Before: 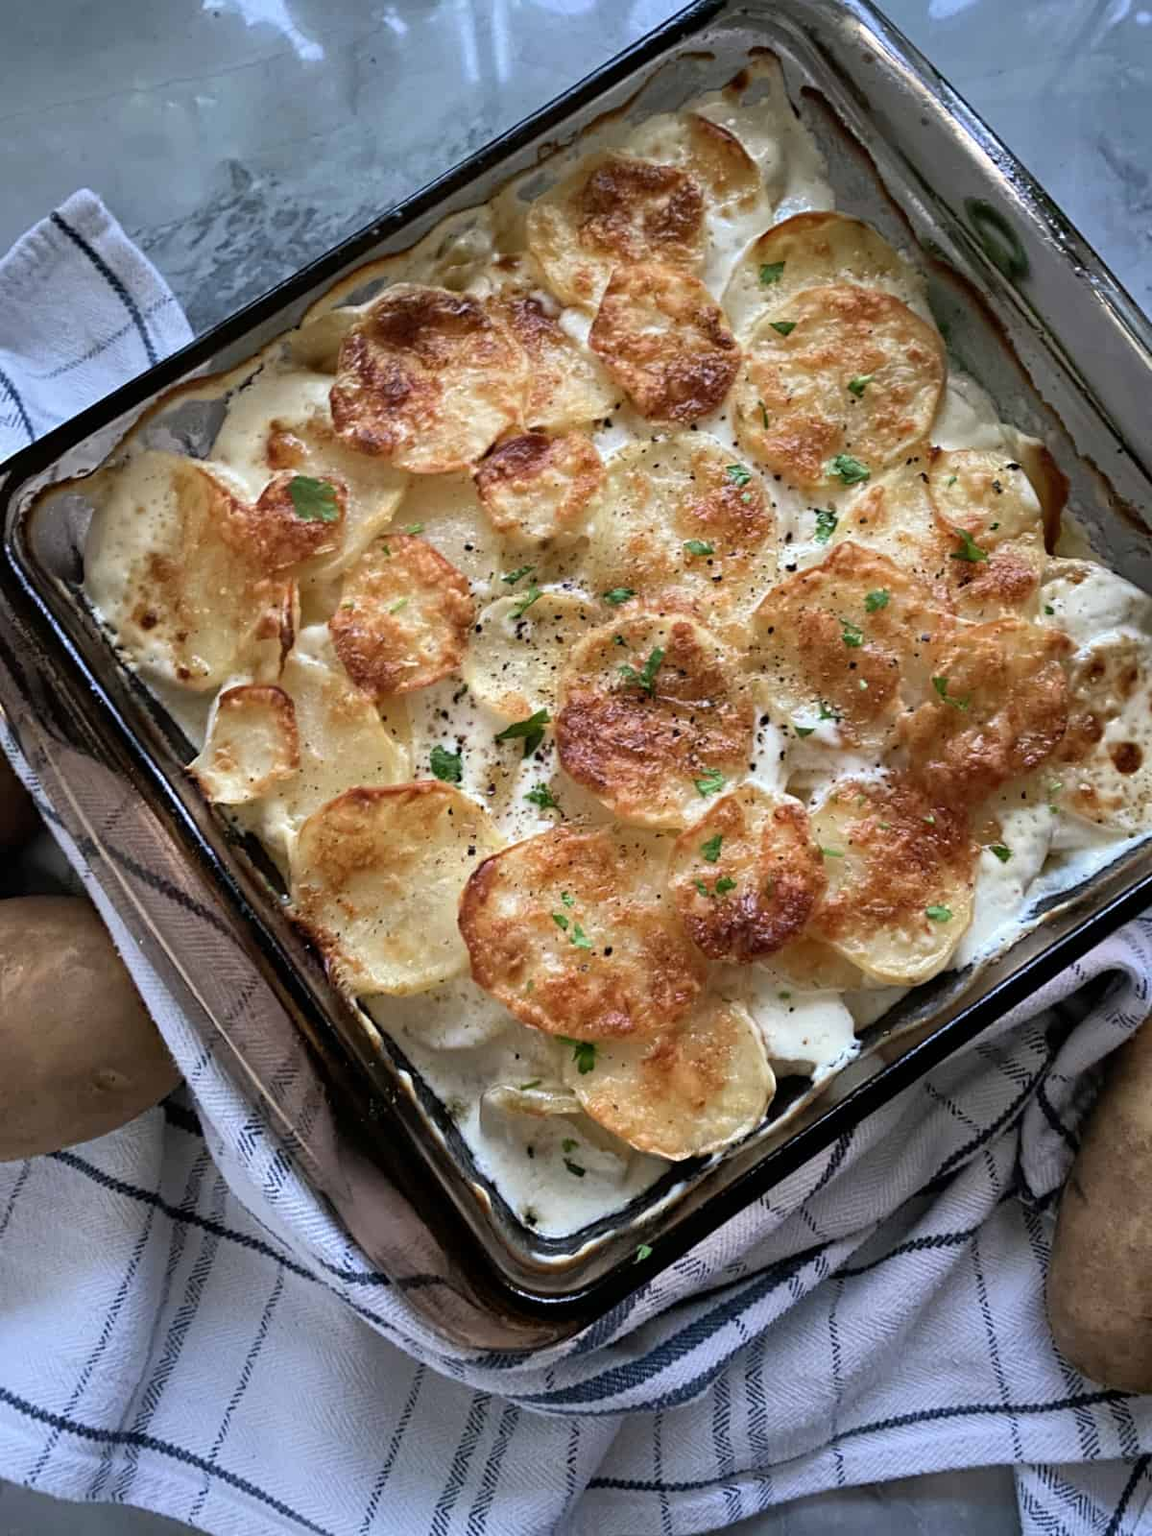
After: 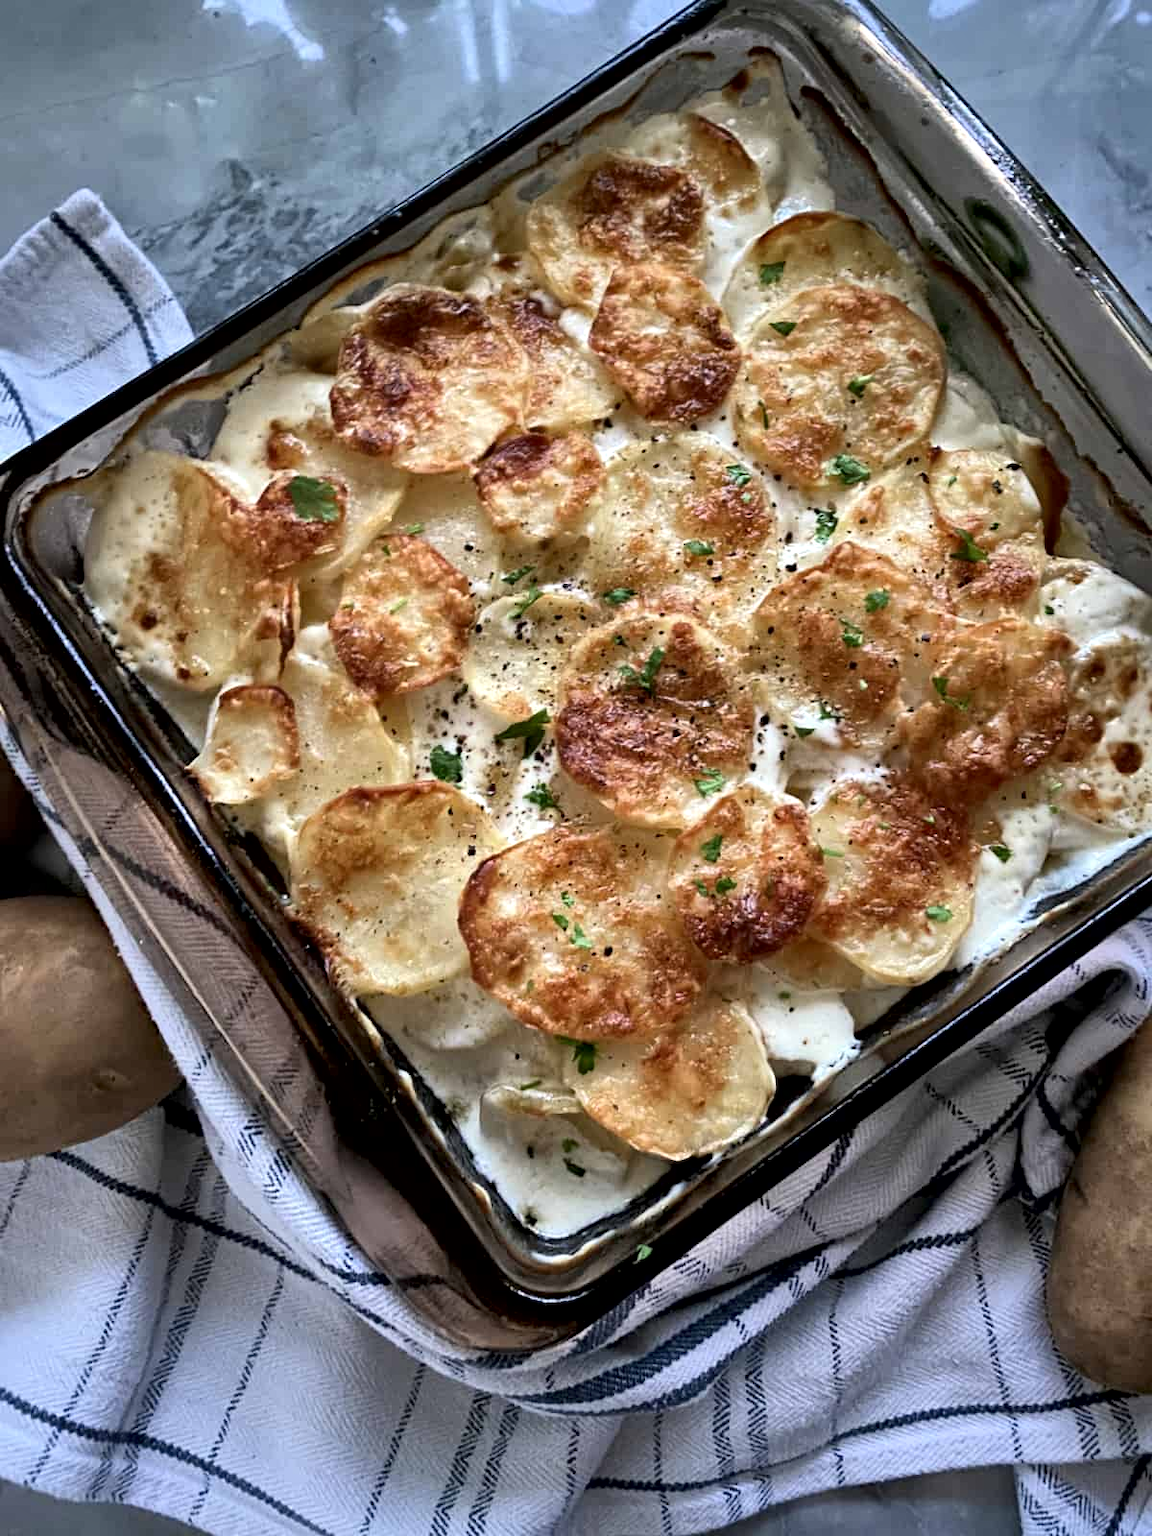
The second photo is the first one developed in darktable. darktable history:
local contrast: mode bilateral grid, contrast 26, coarseness 59, detail 152%, midtone range 0.2
